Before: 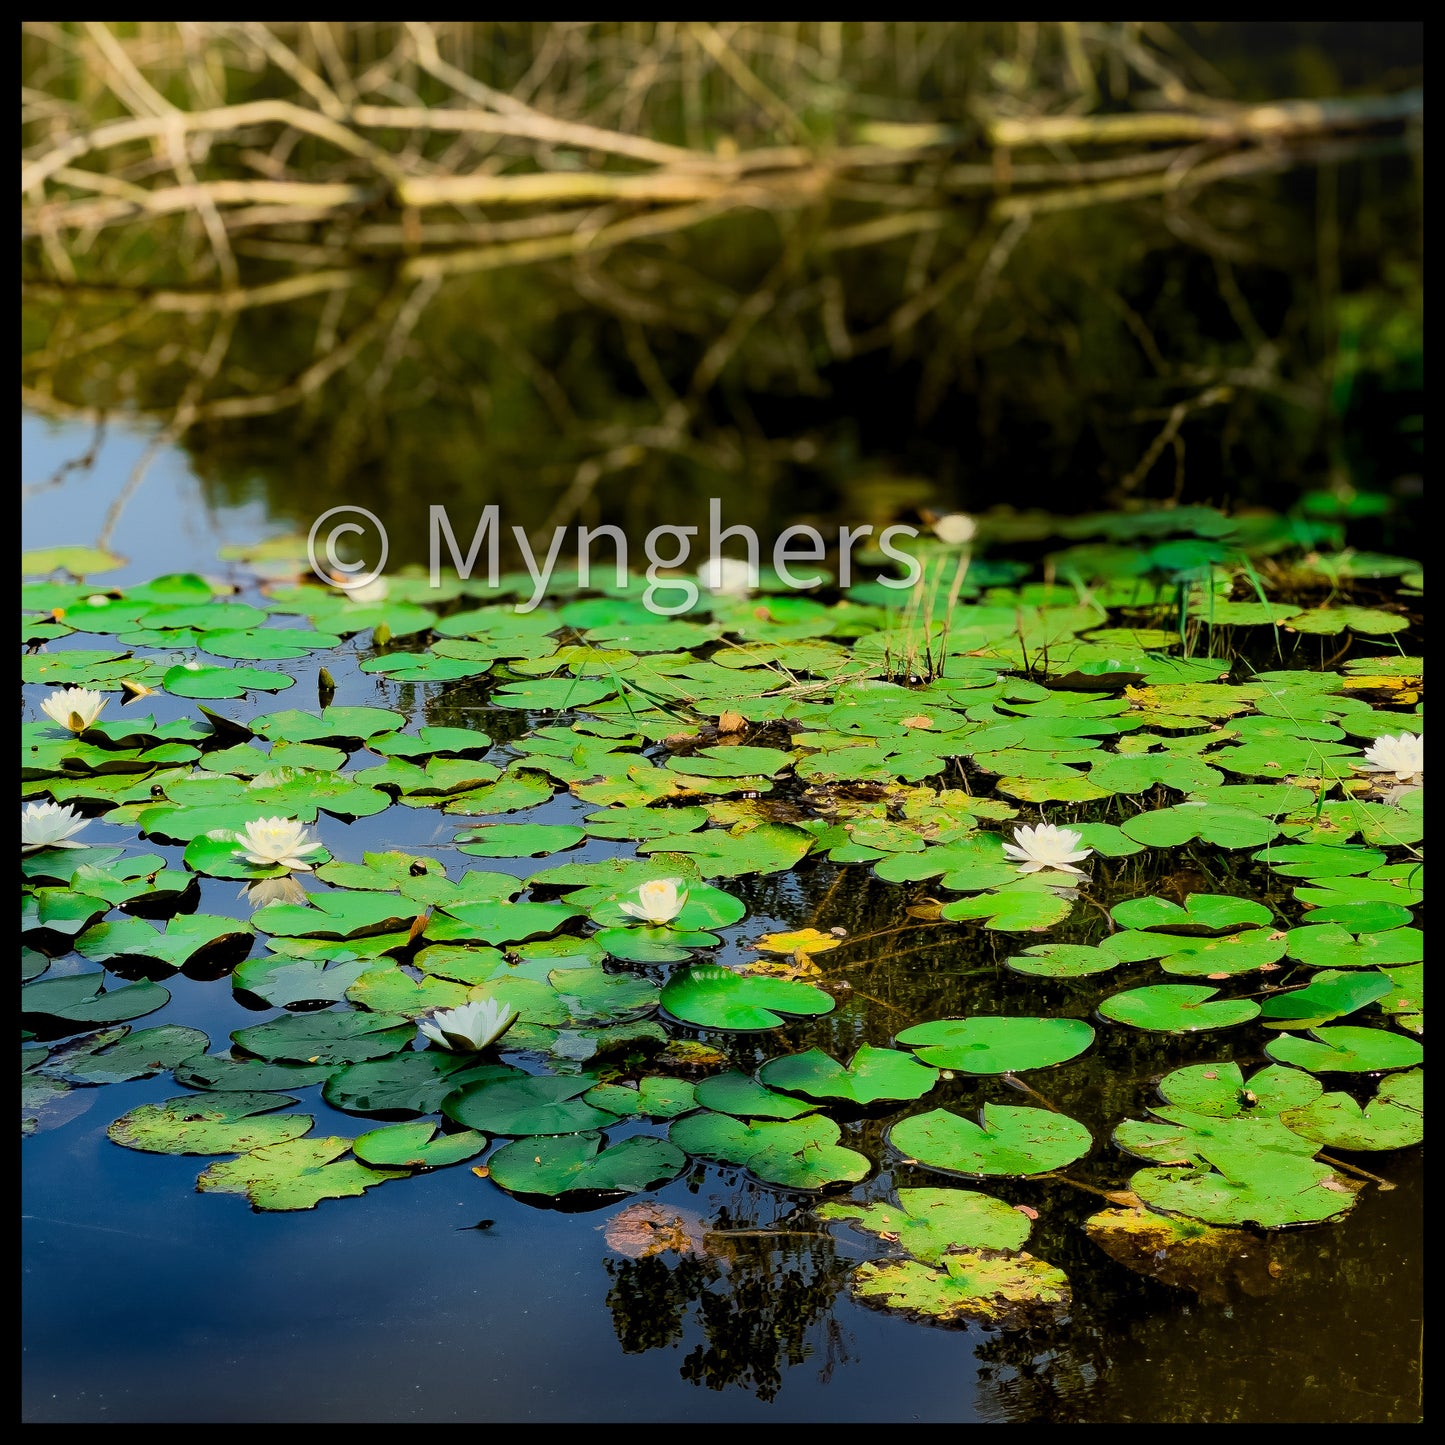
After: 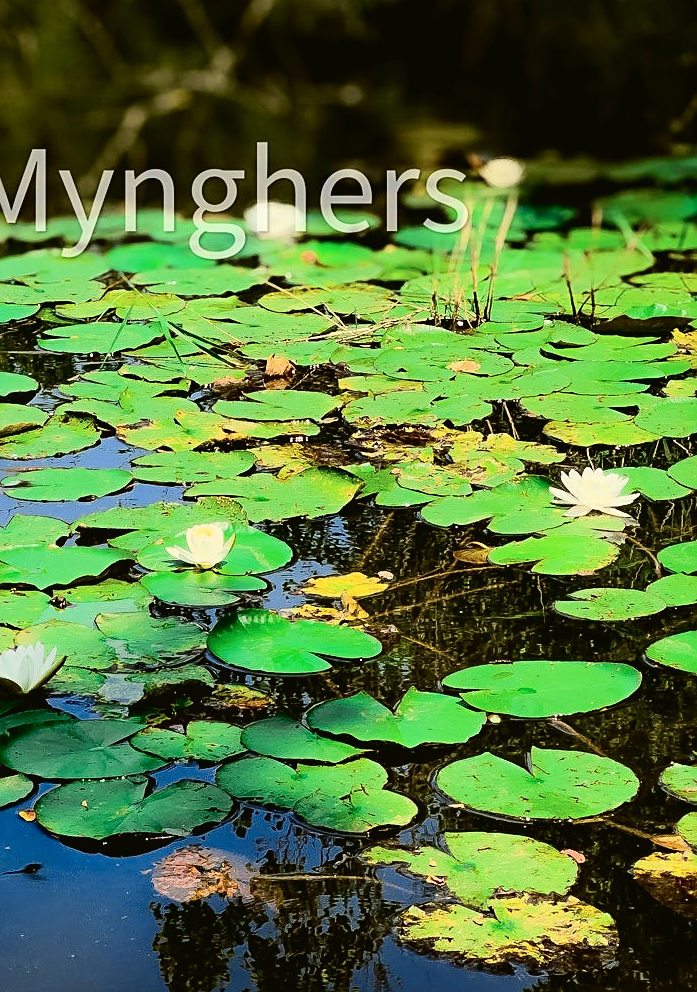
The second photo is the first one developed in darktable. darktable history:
sharpen: on, module defaults
crop: left 31.379%, top 24.658%, right 20.326%, bottom 6.628%
tone curve: curves: ch0 [(0, 0.023) (0.087, 0.065) (0.184, 0.168) (0.45, 0.54) (0.57, 0.683) (0.722, 0.825) (0.877, 0.948) (1, 1)]; ch1 [(0, 0) (0.388, 0.369) (0.447, 0.447) (0.505, 0.5) (0.534, 0.528) (0.573, 0.583) (0.663, 0.68) (1, 1)]; ch2 [(0, 0) (0.314, 0.223) (0.427, 0.405) (0.492, 0.505) (0.531, 0.55) (0.589, 0.599) (1, 1)], color space Lab, independent channels, preserve colors none
